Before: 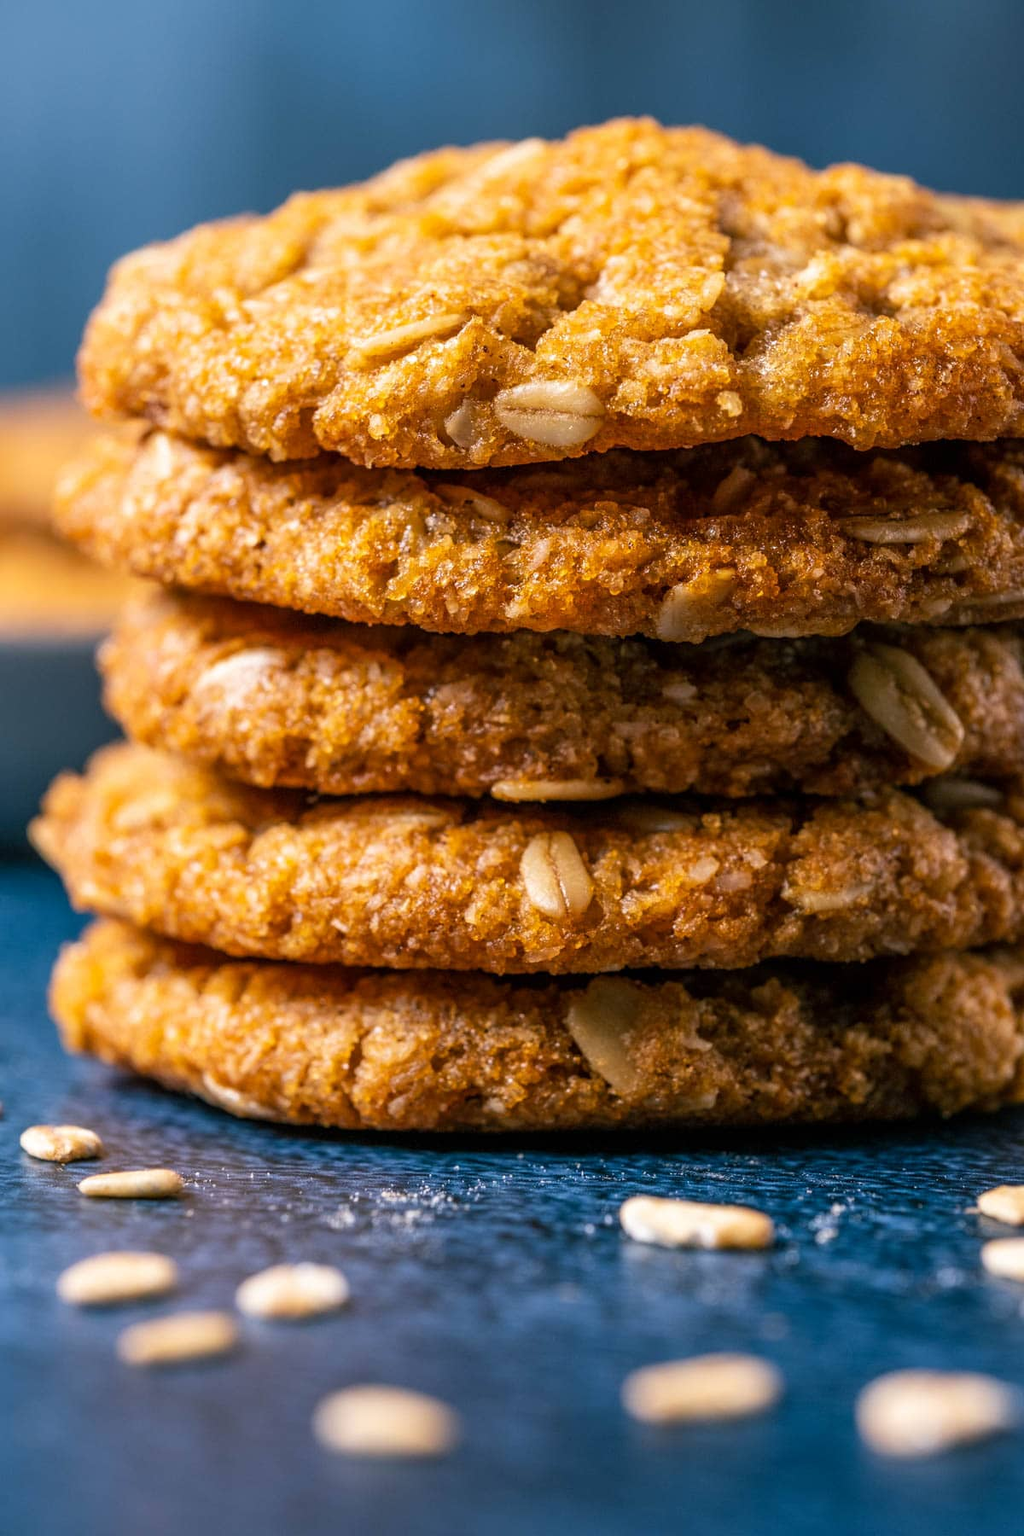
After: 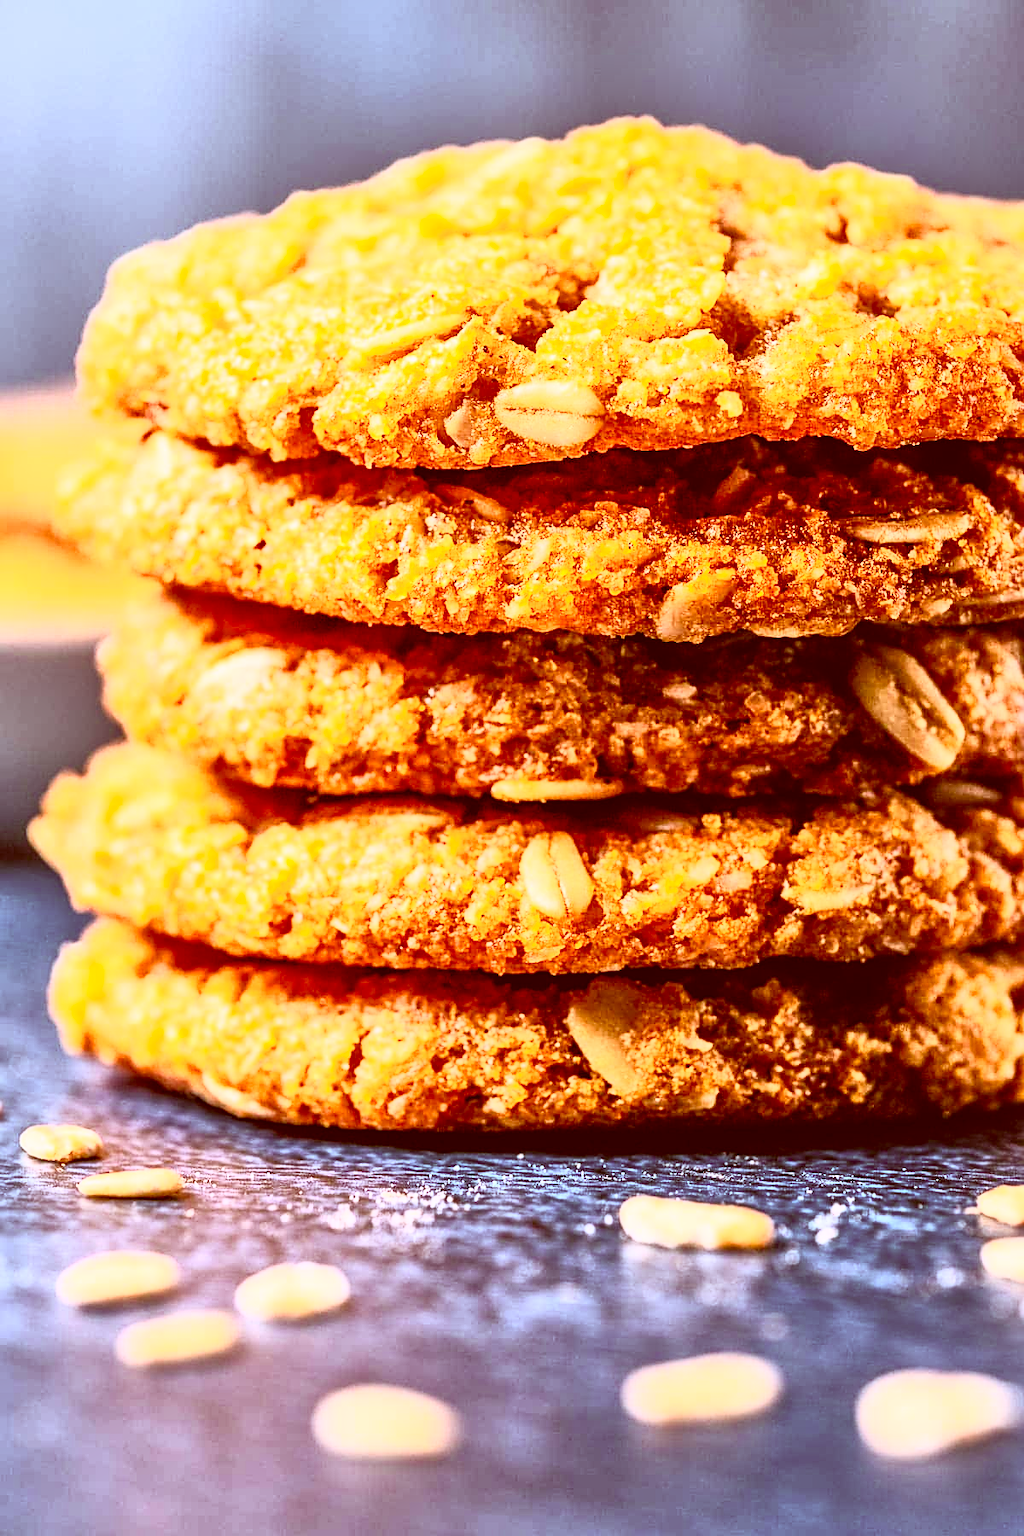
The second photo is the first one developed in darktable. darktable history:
tone equalizer: -7 EV 0.149 EV, -6 EV 0.592 EV, -5 EV 1.15 EV, -4 EV 1.33 EV, -3 EV 1.16 EV, -2 EV 0.6 EV, -1 EV 0.146 EV
local contrast: mode bilateral grid, contrast 20, coarseness 51, detail 102%, midtone range 0.2
contrast brightness saturation: contrast 0.829, brightness 0.61, saturation 0.575
color correction: highlights a* 9.38, highlights b* 8.91, shadows a* 39.91, shadows b* 39.6, saturation 0.766
sharpen: on, module defaults
